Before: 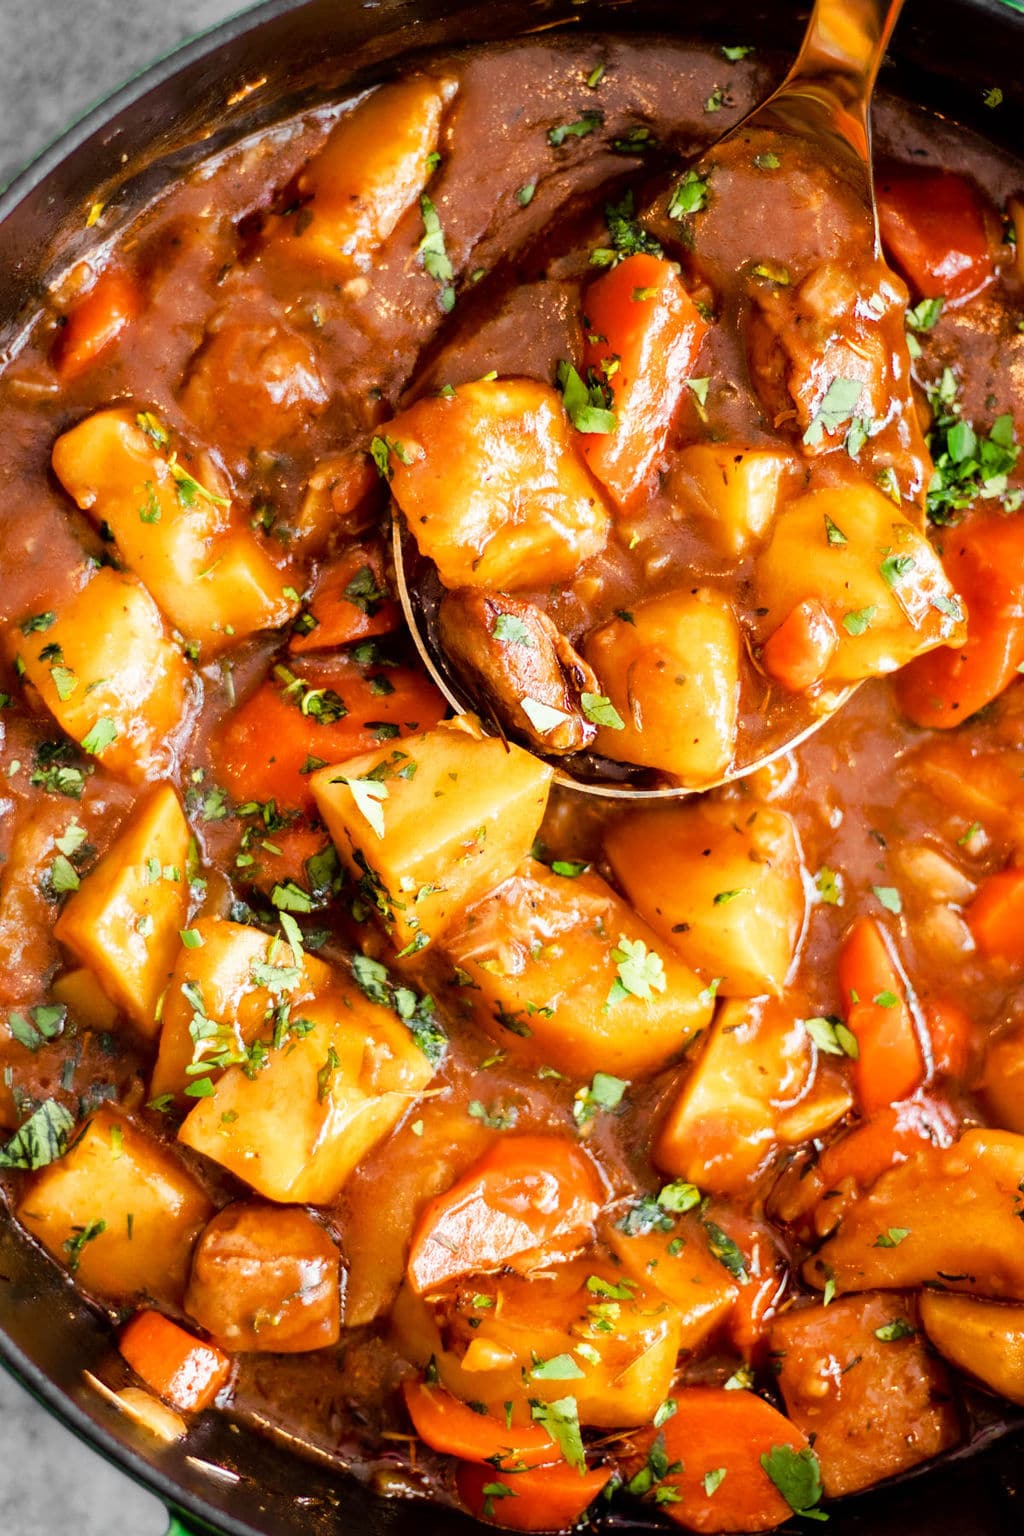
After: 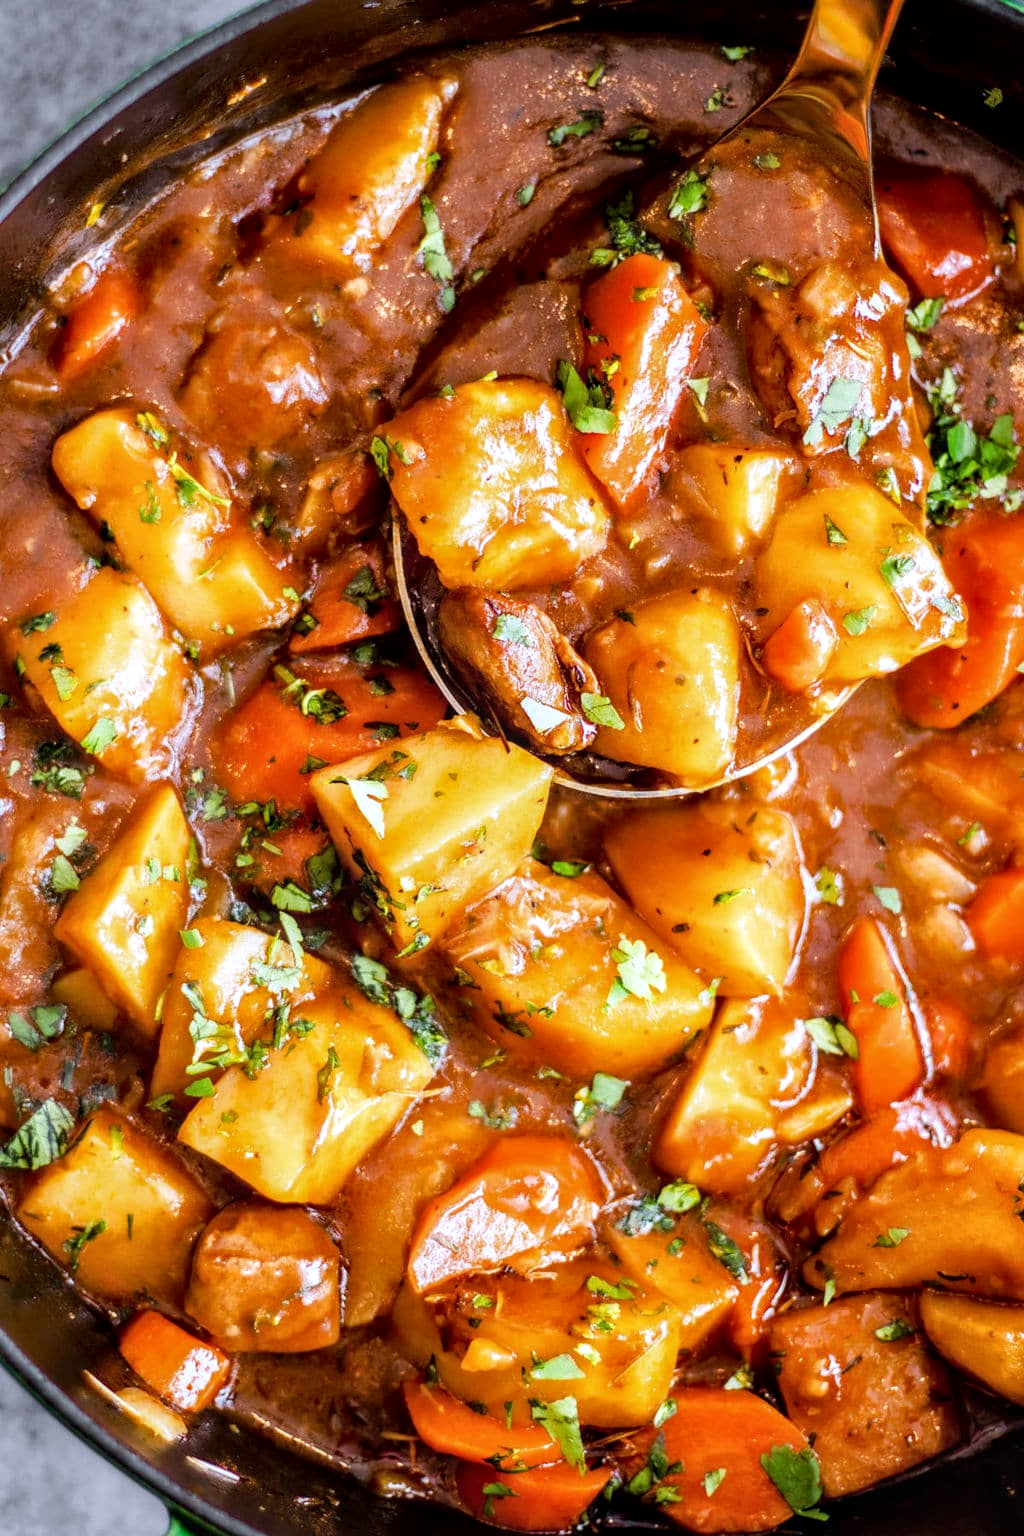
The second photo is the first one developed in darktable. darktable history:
white balance: red 0.967, blue 1.119, emerald 0.756
local contrast: on, module defaults
